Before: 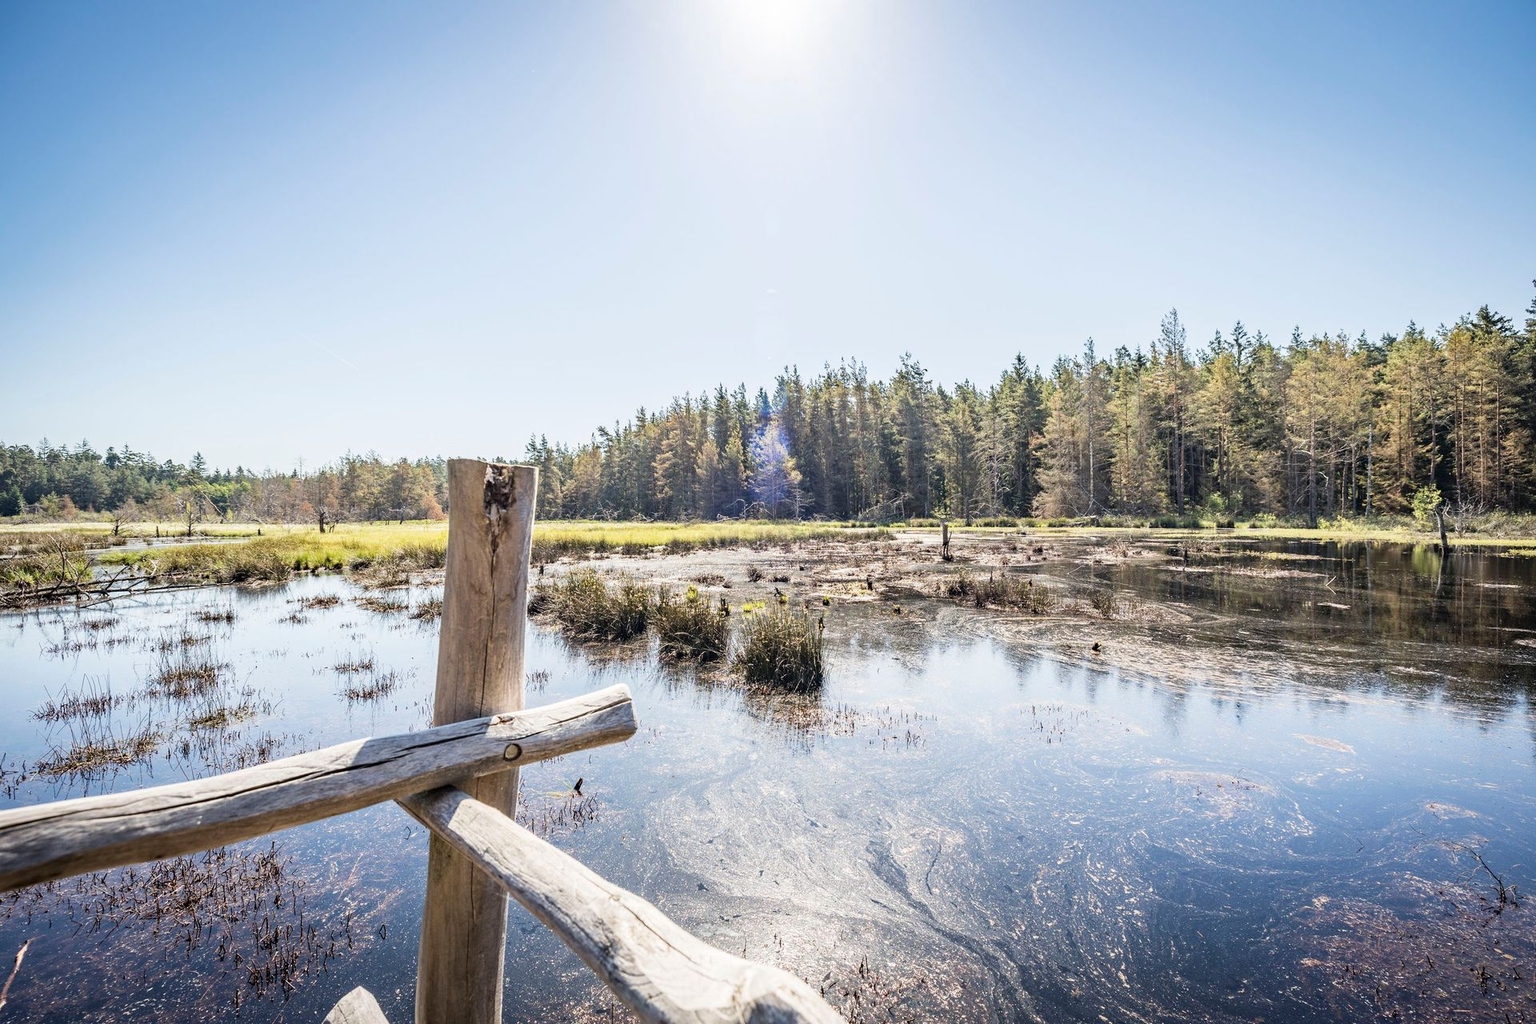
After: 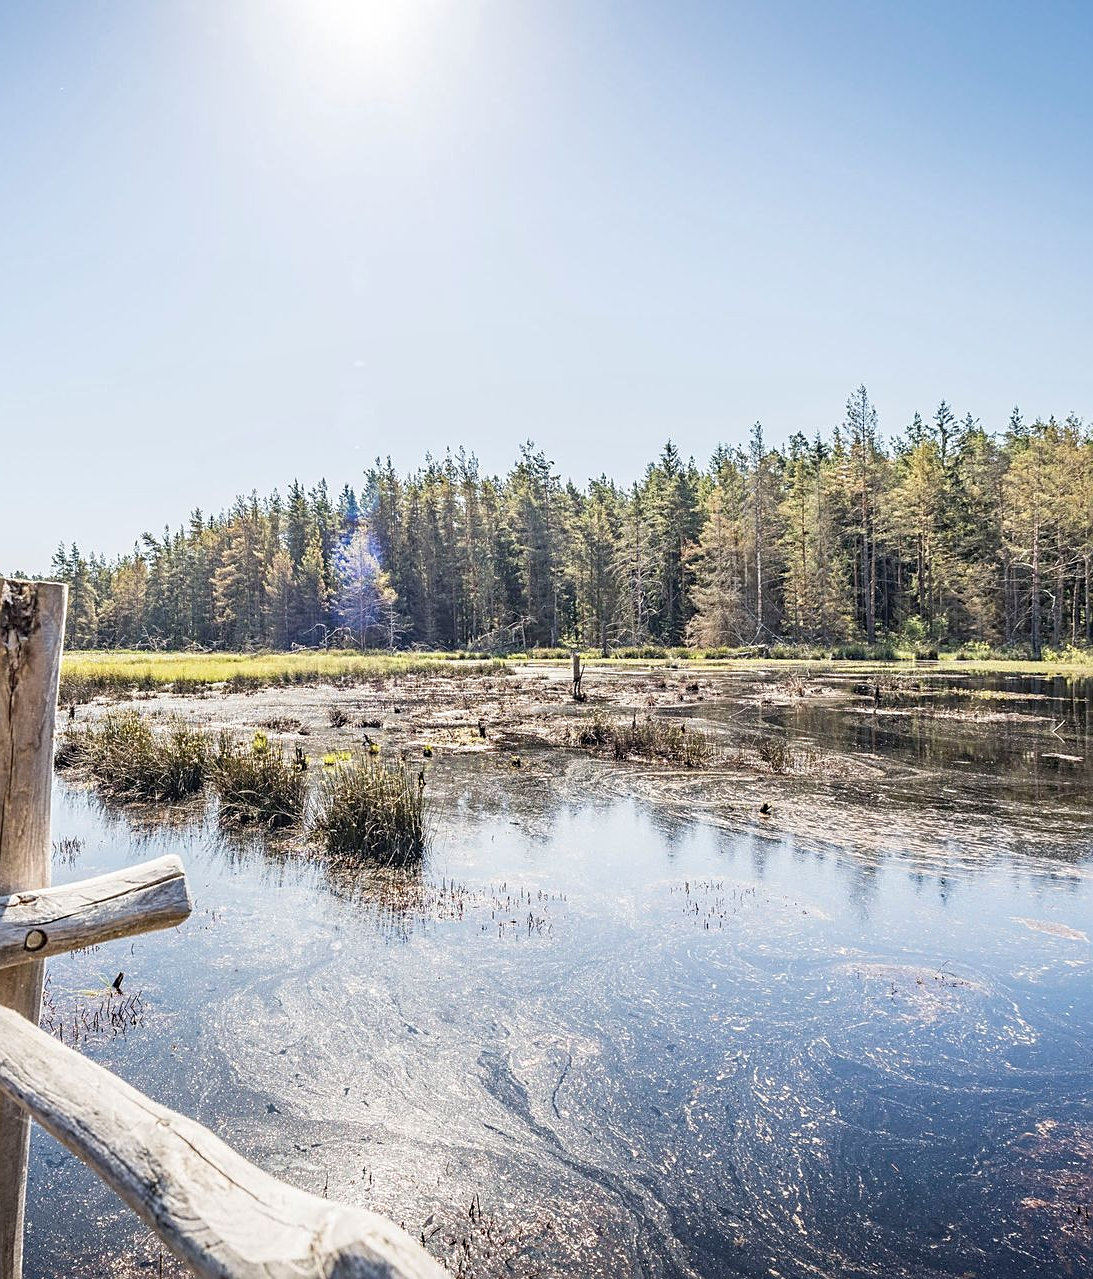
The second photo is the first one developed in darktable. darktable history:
exposure: black level correction 0.002, compensate highlight preservation false
crop: left 31.533%, top 0.019%, right 11.517%
sharpen: on, module defaults
local contrast: detail 109%
